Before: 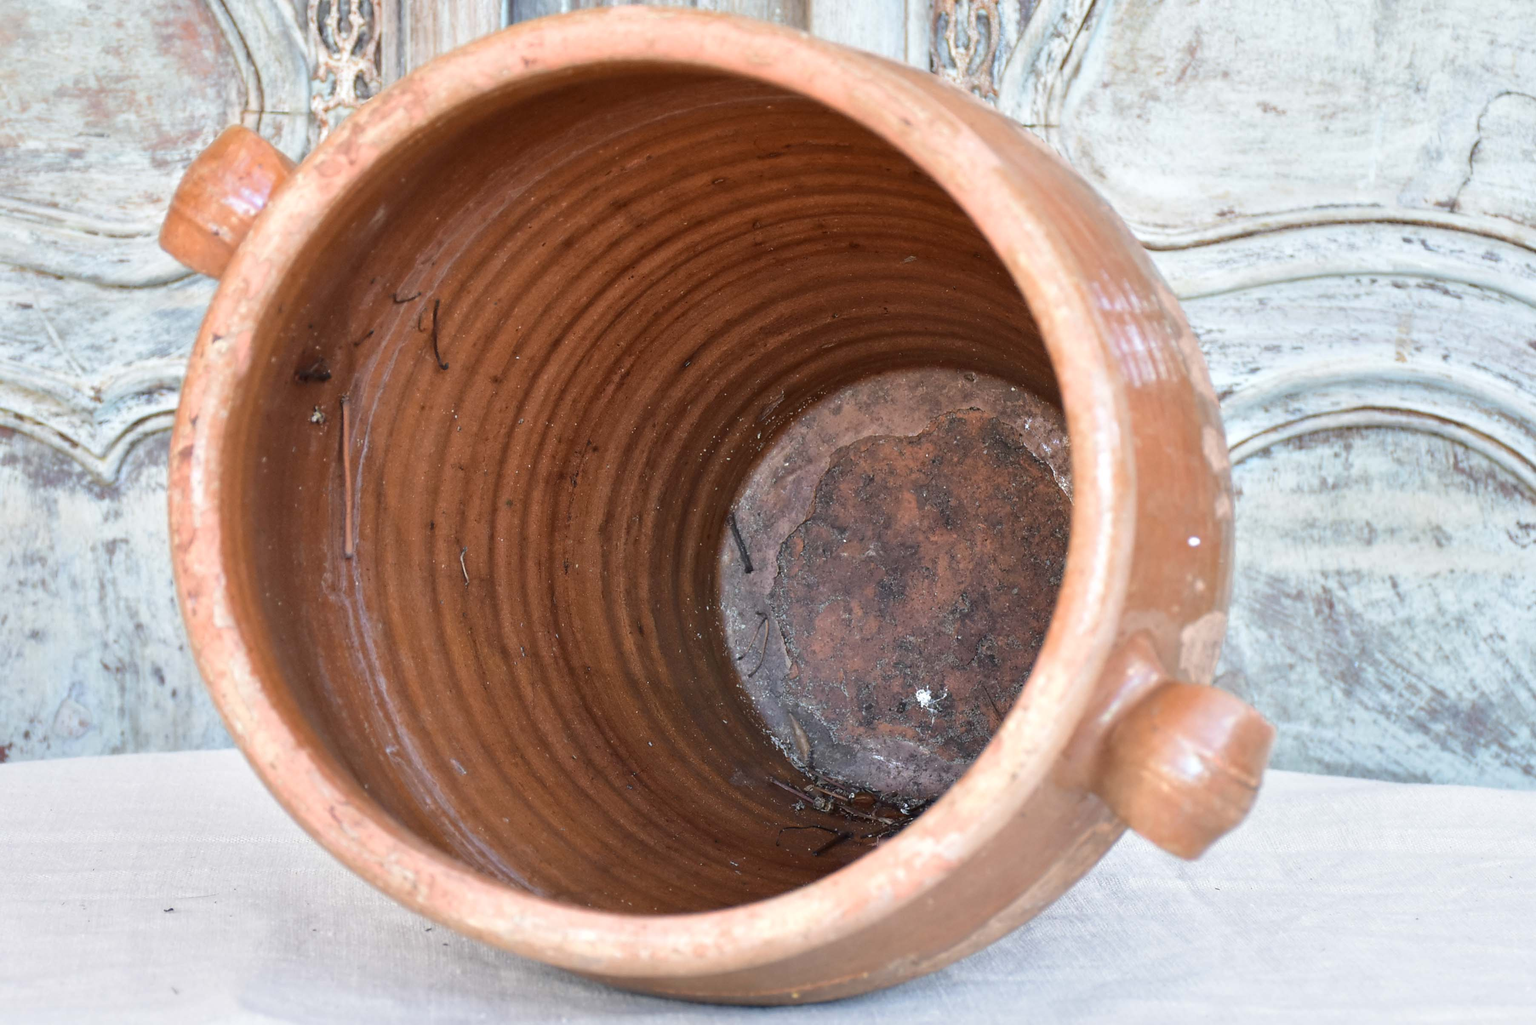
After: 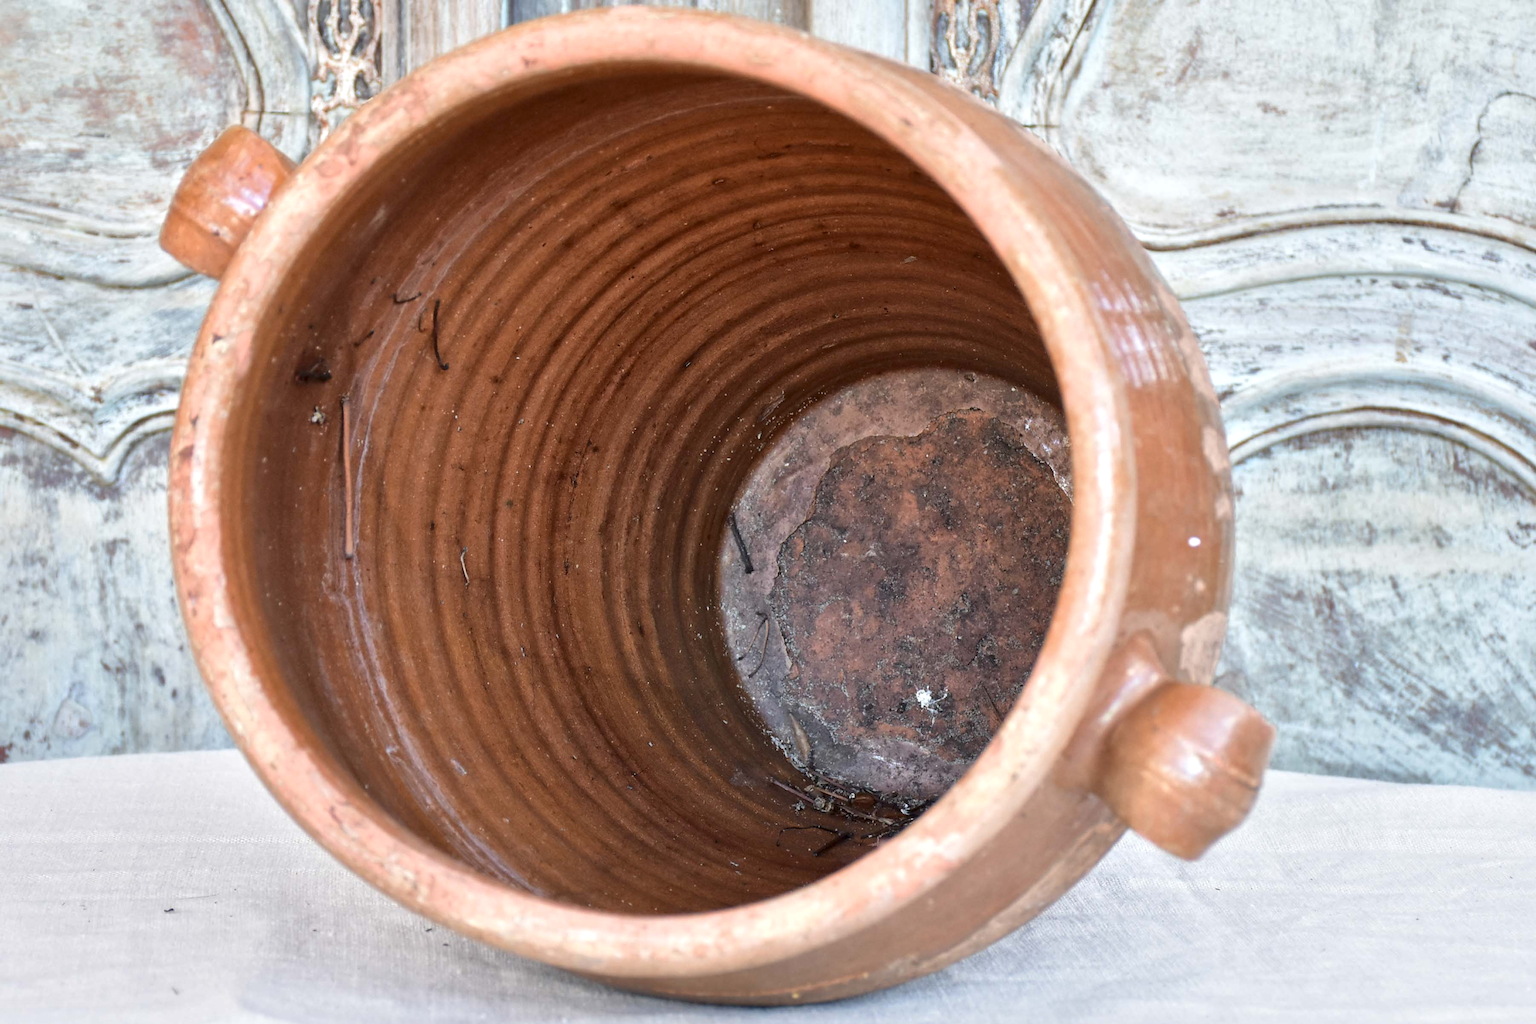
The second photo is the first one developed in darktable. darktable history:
local contrast: mode bilateral grid, contrast 21, coarseness 49, detail 132%, midtone range 0.2
